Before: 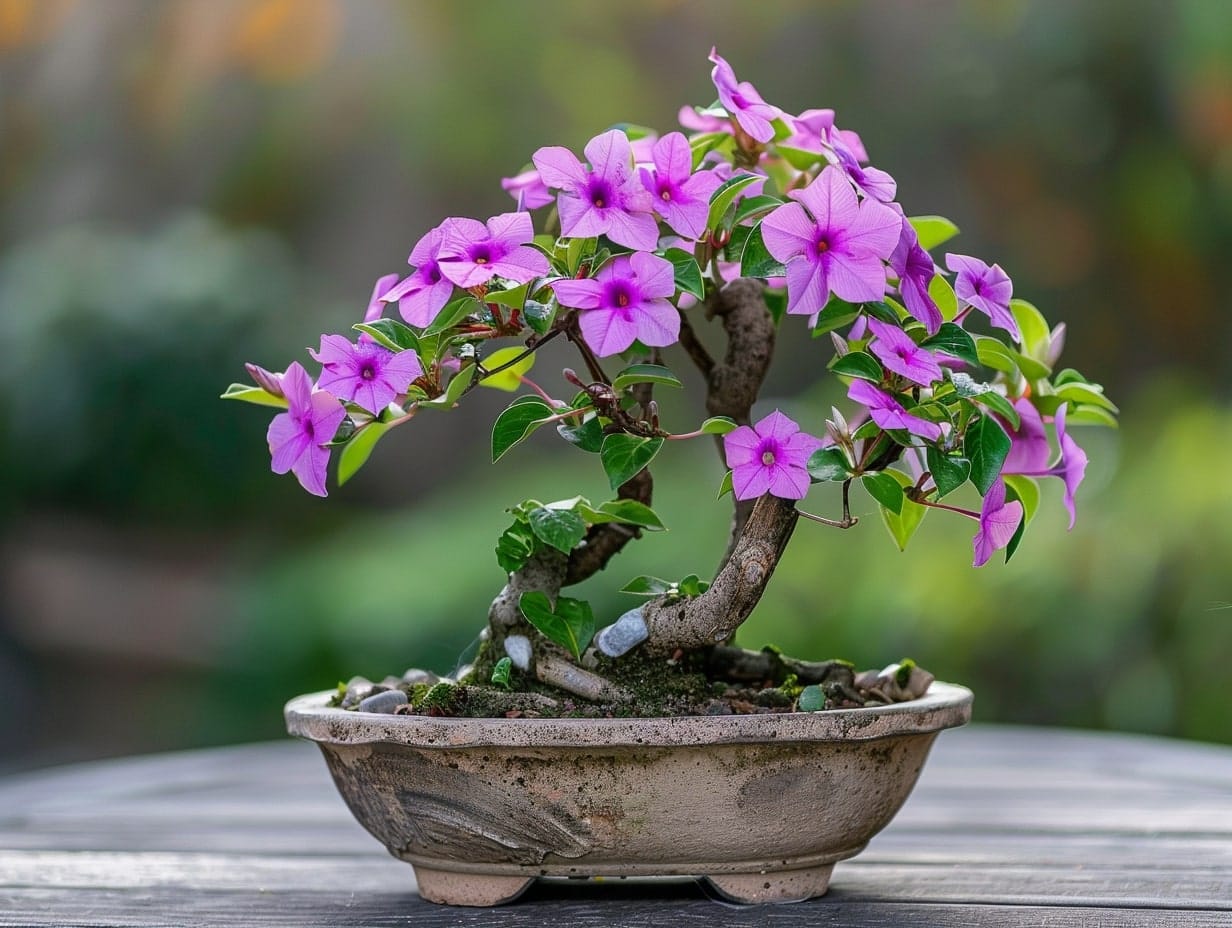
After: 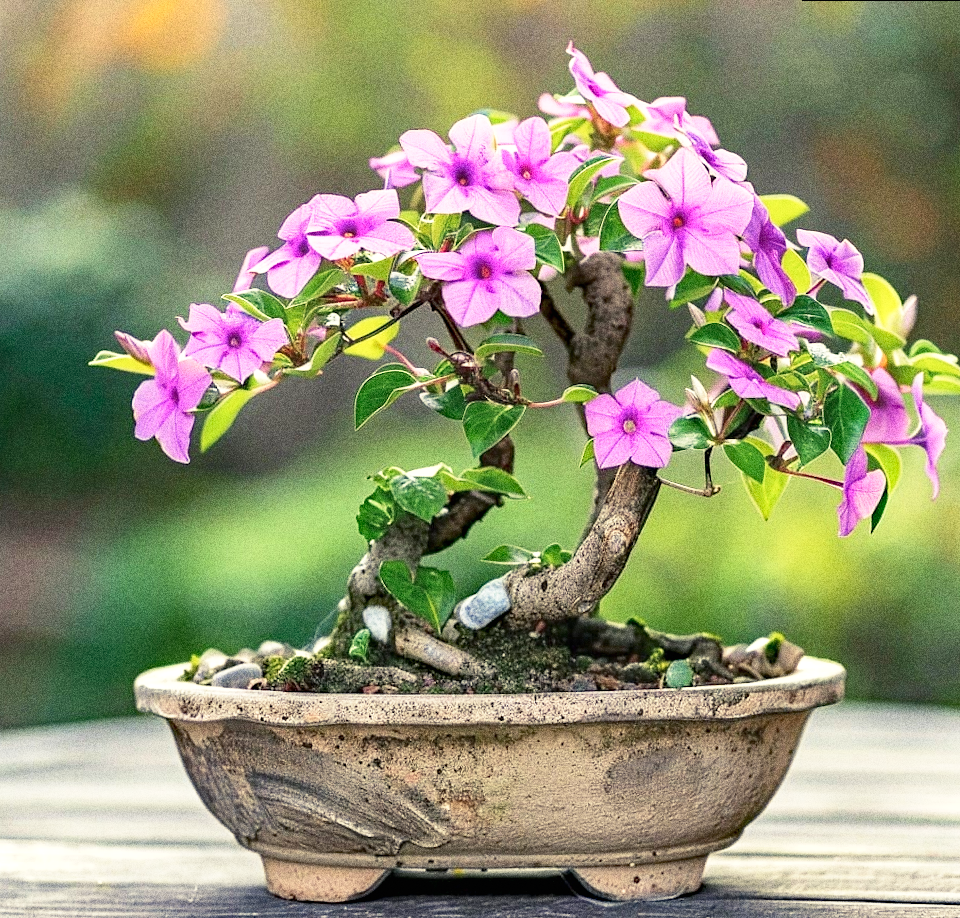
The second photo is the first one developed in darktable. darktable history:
crop: left 8.026%, right 7.374%
exposure: black level correction 0, exposure 0.7 EV, compensate exposure bias true, compensate highlight preservation false
rotate and perspective: rotation 0.215°, lens shift (vertical) -0.139, crop left 0.069, crop right 0.939, crop top 0.002, crop bottom 0.996
color balance rgb: shadows lift › chroma 2%, shadows lift › hue 263°, highlights gain › chroma 8%, highlights gain › hue 84°, linear chroma grading › global chroma -15%, saturation formula JzAzBz (2021)
base curve: curves: ch0 [(0, 0) (0.579, 0.807) (1, 1)], preserve colors none
grain: strength 49.07%
haze removal: strength 0.29, distance 0.25, compatibility mode true, adaptive false
